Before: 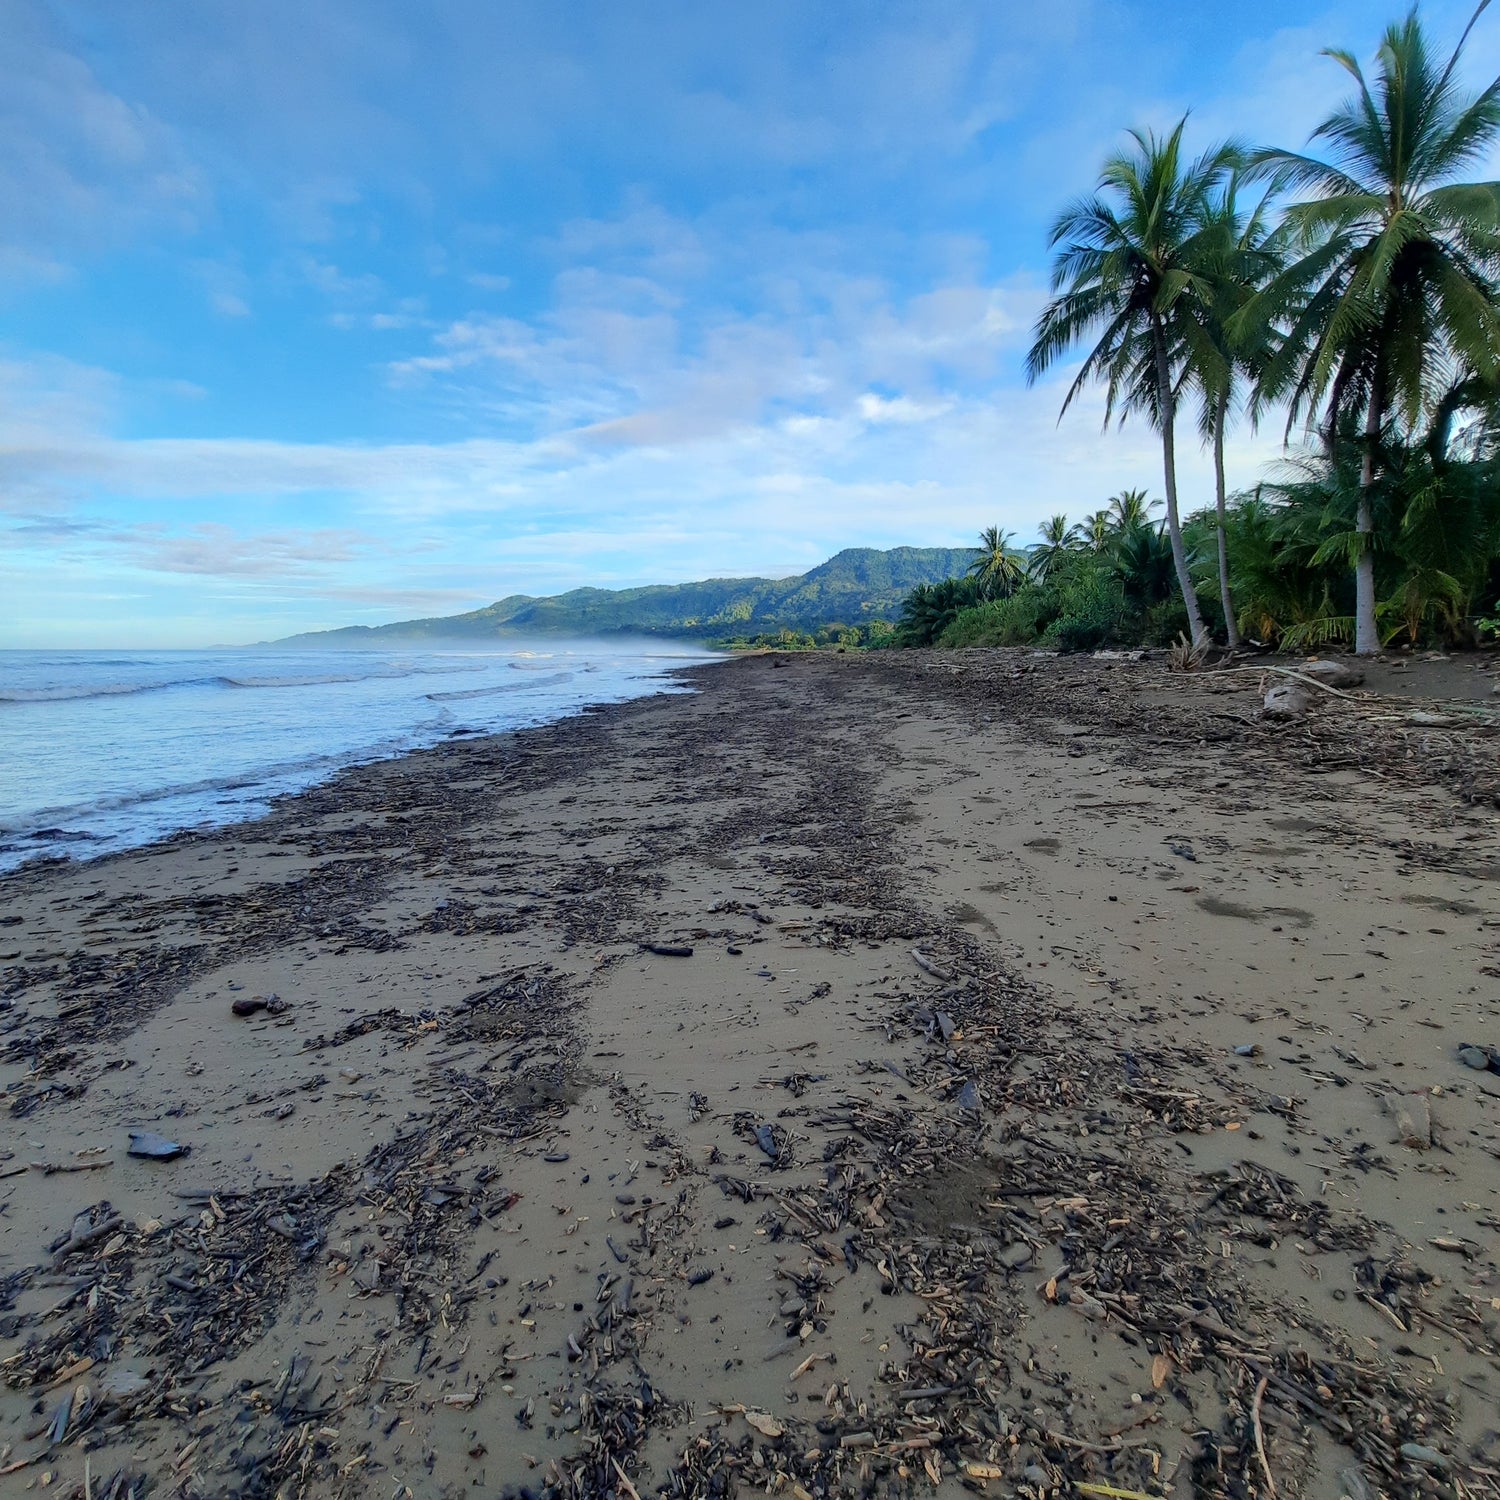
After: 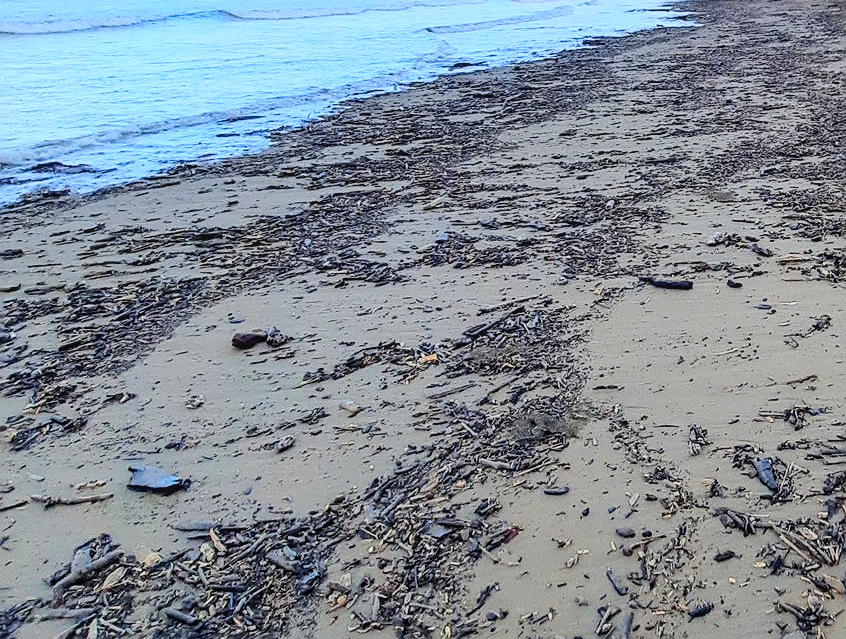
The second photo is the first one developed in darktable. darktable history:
crop: top 44.483%, right 43.593%, bottom 12.892%
local contrast: detail 110%
base curve: curves: ch0 [(0, 0) (0.025, 0.046) (0.112, 0.277) (0.467, 0.74) (0.814, 0.929) (1, 0.942)]
sharpen: amount 0.6
